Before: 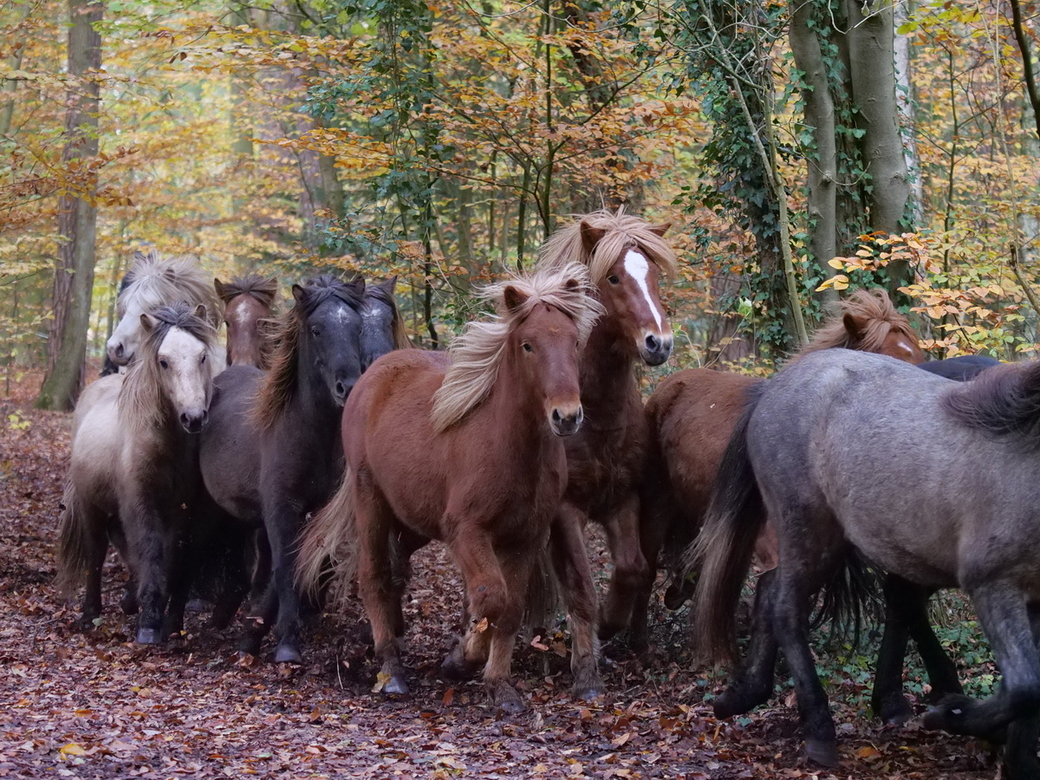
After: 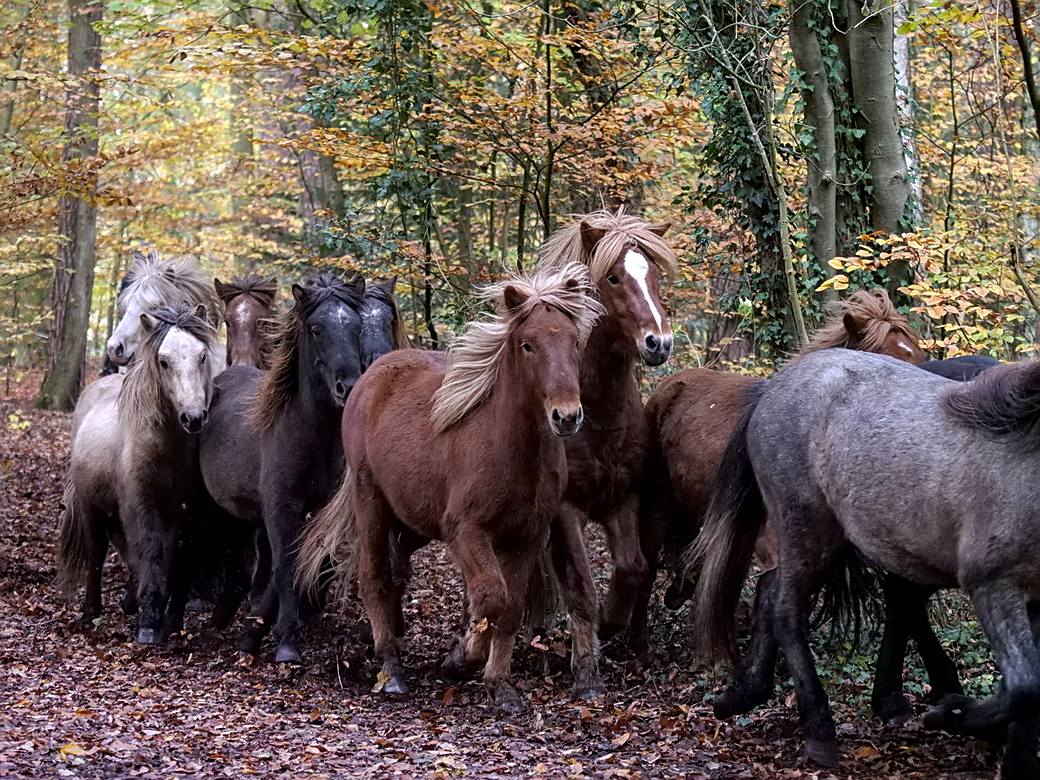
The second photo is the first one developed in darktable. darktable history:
local contrast: on, module defaults
sharpen: on, module defaults
tone equalizer: -8 EV -0.396 EV, -7 EV -0.413 EV, -6 EV -0.332 EV, -5 EV -0.254 EV, -3 EV 0.201 EV, -2 EV 0.338 EV, -1 EV 0.382 EV, +0 EV 0.414 EV, edges refinement/feathering 500, mask exposure compensation -1.57 EV, preserve details no
base curve: curves: ch0 [(0, 0) (0.74, 0.67) (1, 1)], preserve colors none
